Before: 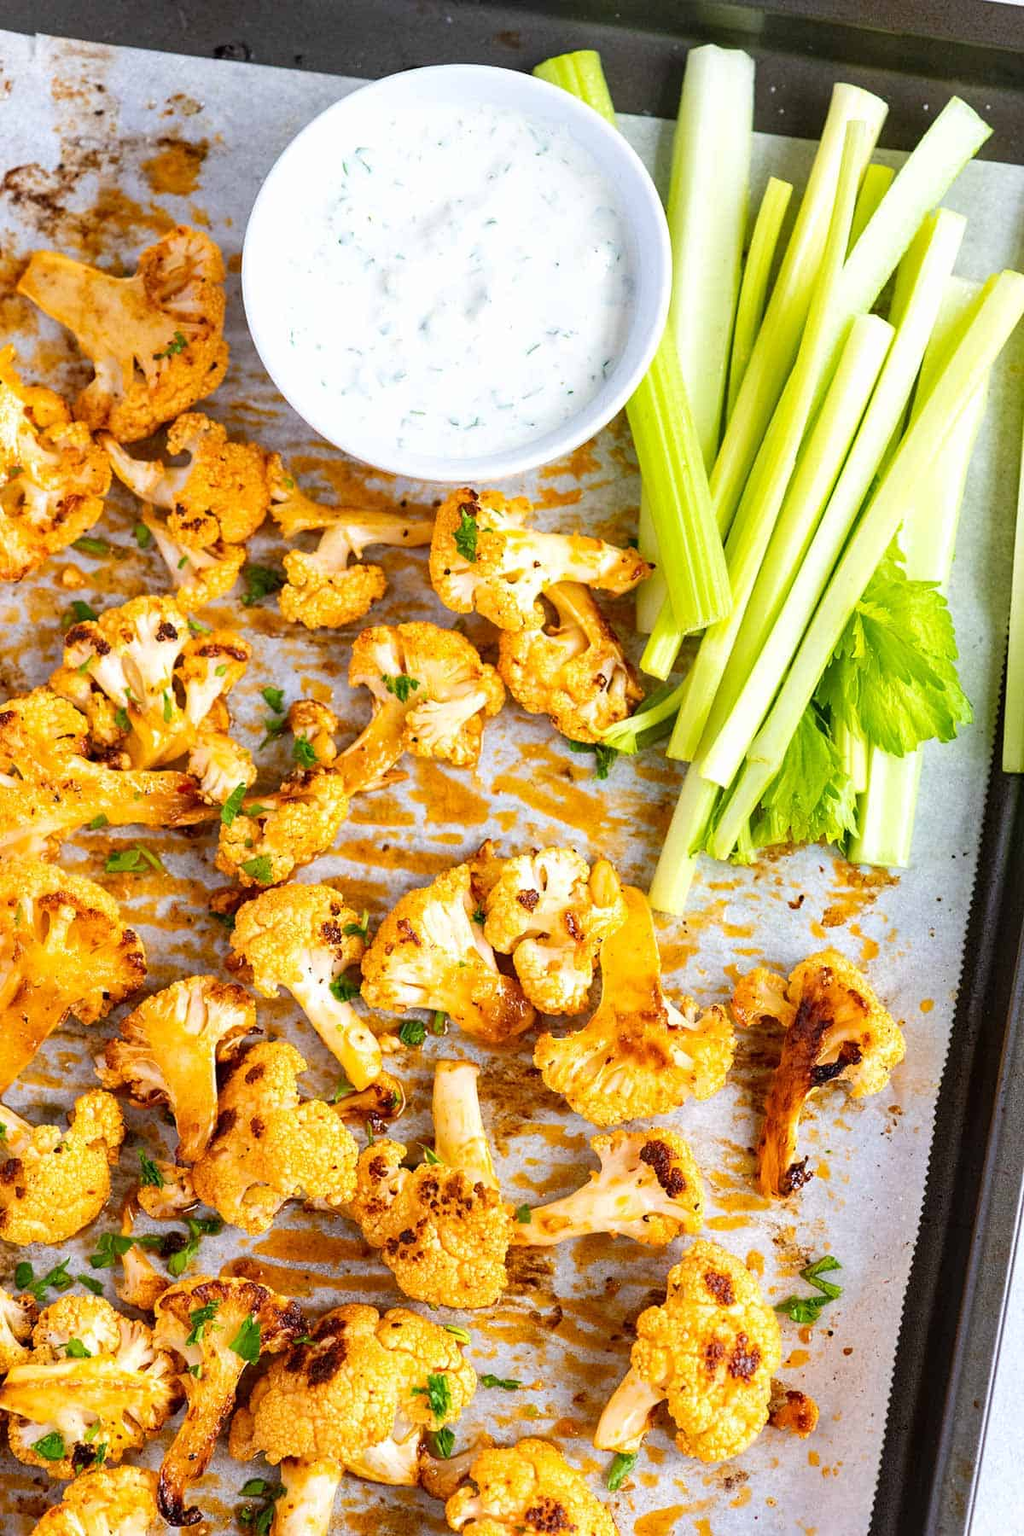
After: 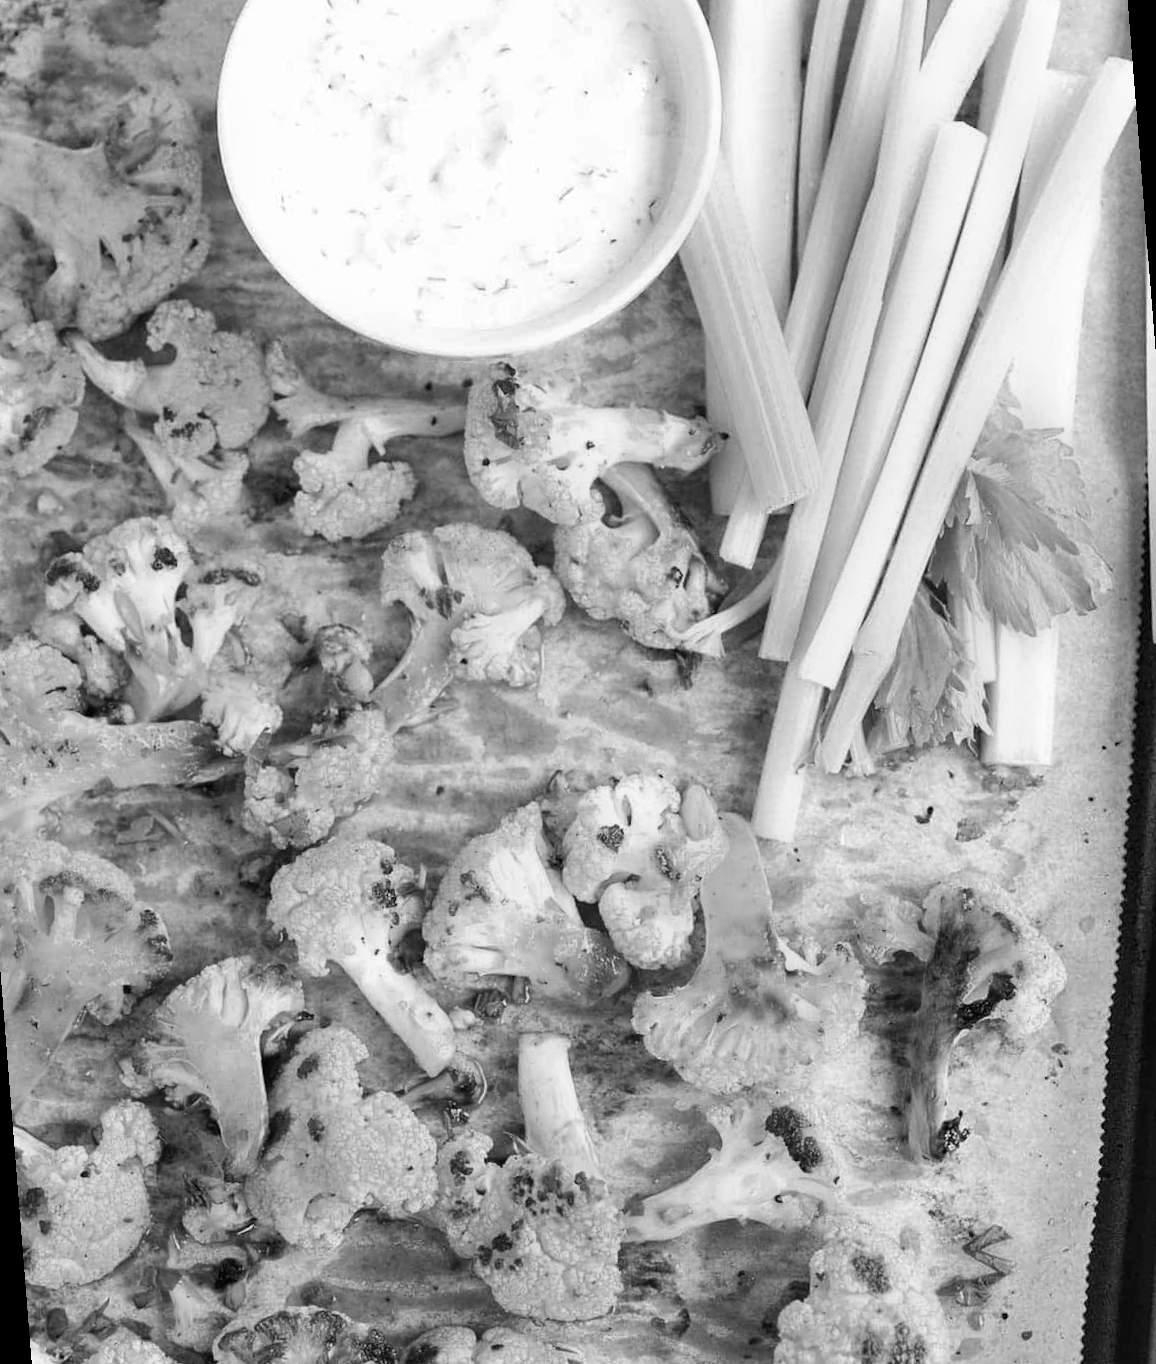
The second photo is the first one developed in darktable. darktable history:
rotate and perspective: rotation -4.57°, crop left 0.054, crop right 0.944, crop top 0.087, crop bottom 0.914
crop: left 1.507%, top 6.147%, right 1.379%, bottom 6.637%
monochrome: size 1
